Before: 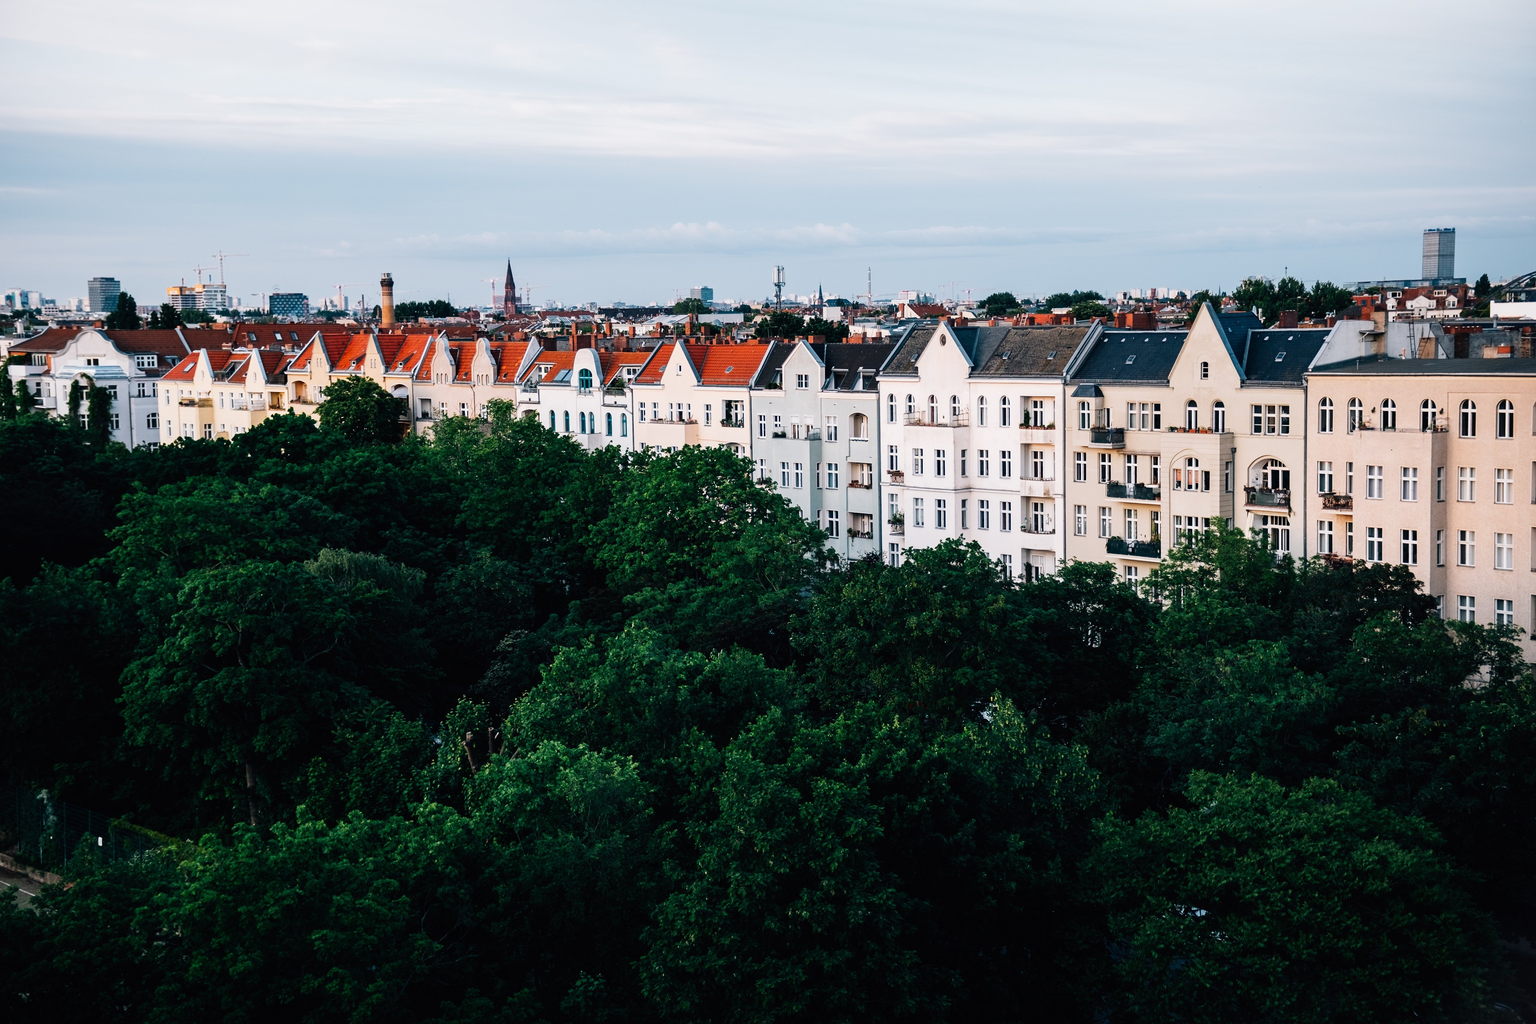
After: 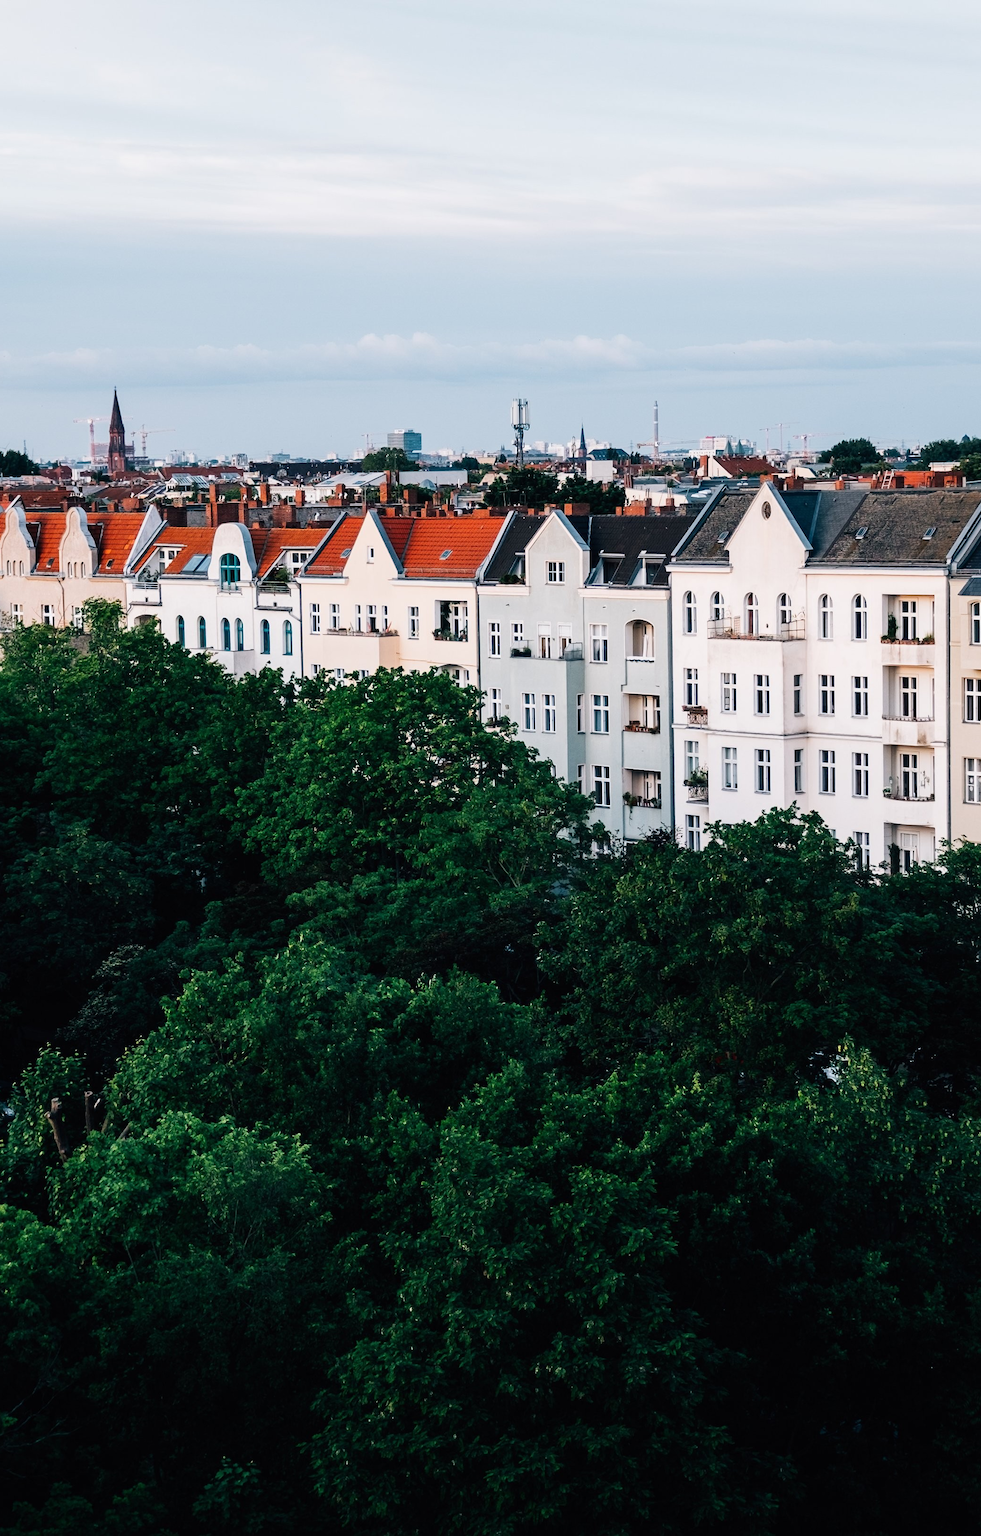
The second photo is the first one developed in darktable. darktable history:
crop: left 28.143%, right 29.179%
